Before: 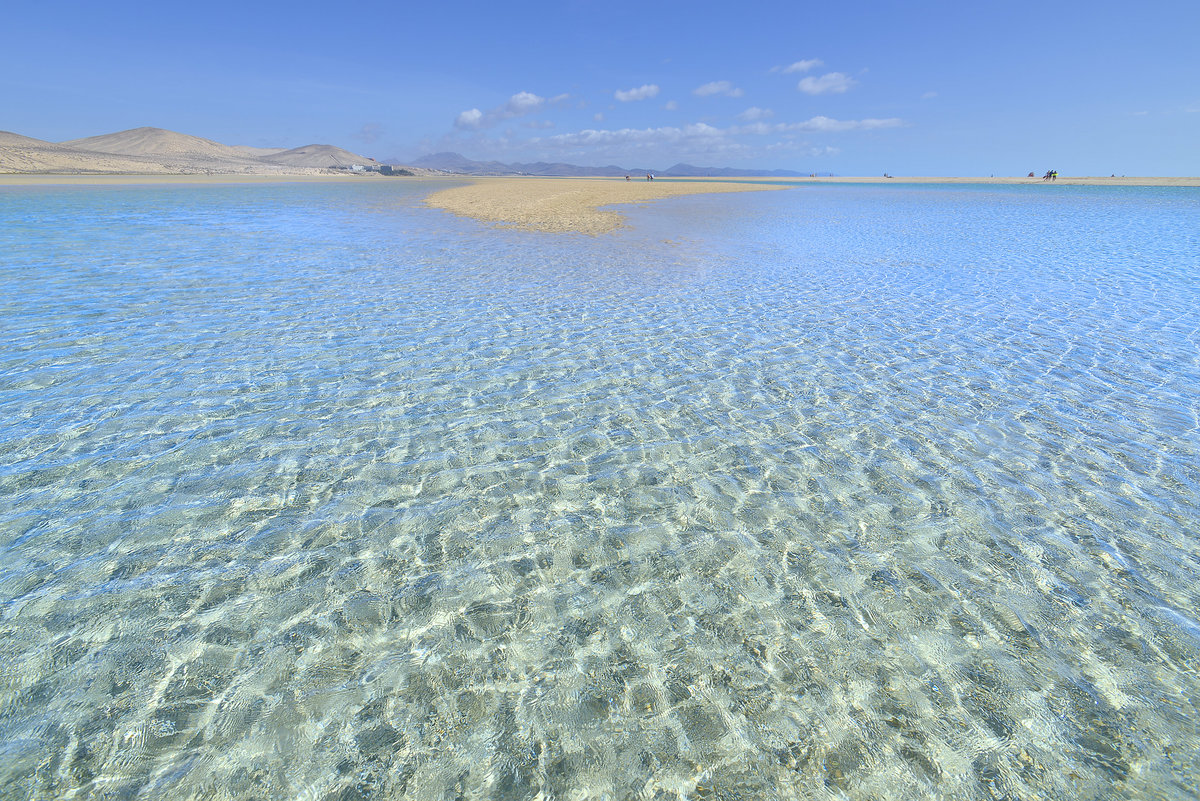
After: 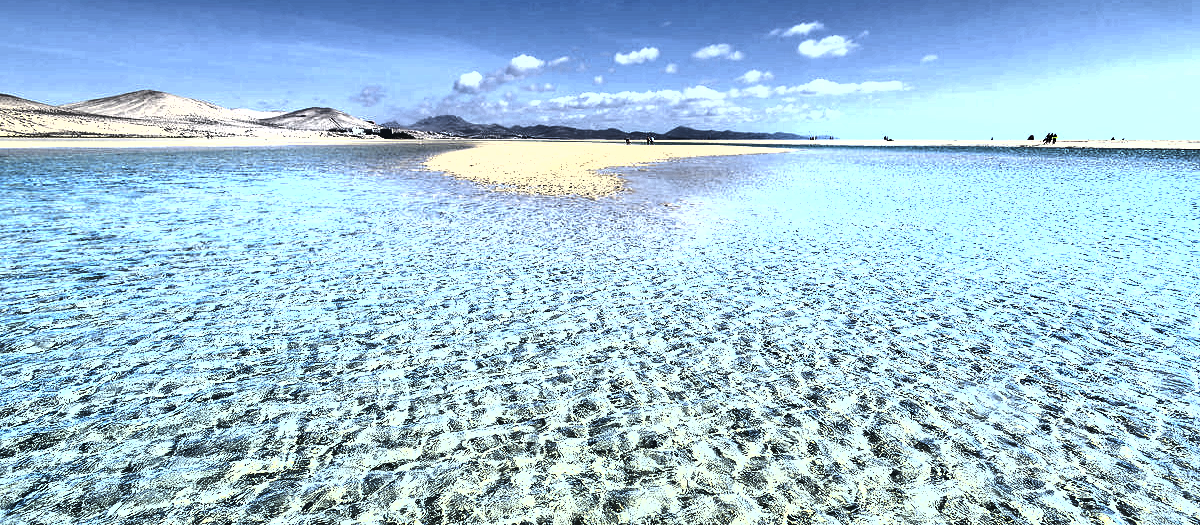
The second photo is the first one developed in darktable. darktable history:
exposure: black level correction 0, exposure 1.199 EV, compensate exposure bias true, compensate highlight preservation false
shadows and highlights: shadows 20.87, highlights -81.18, highlights color adjustment 0.553%, soften with gaussian
crop and rotate: top 4.845%, bottom 29.581%
